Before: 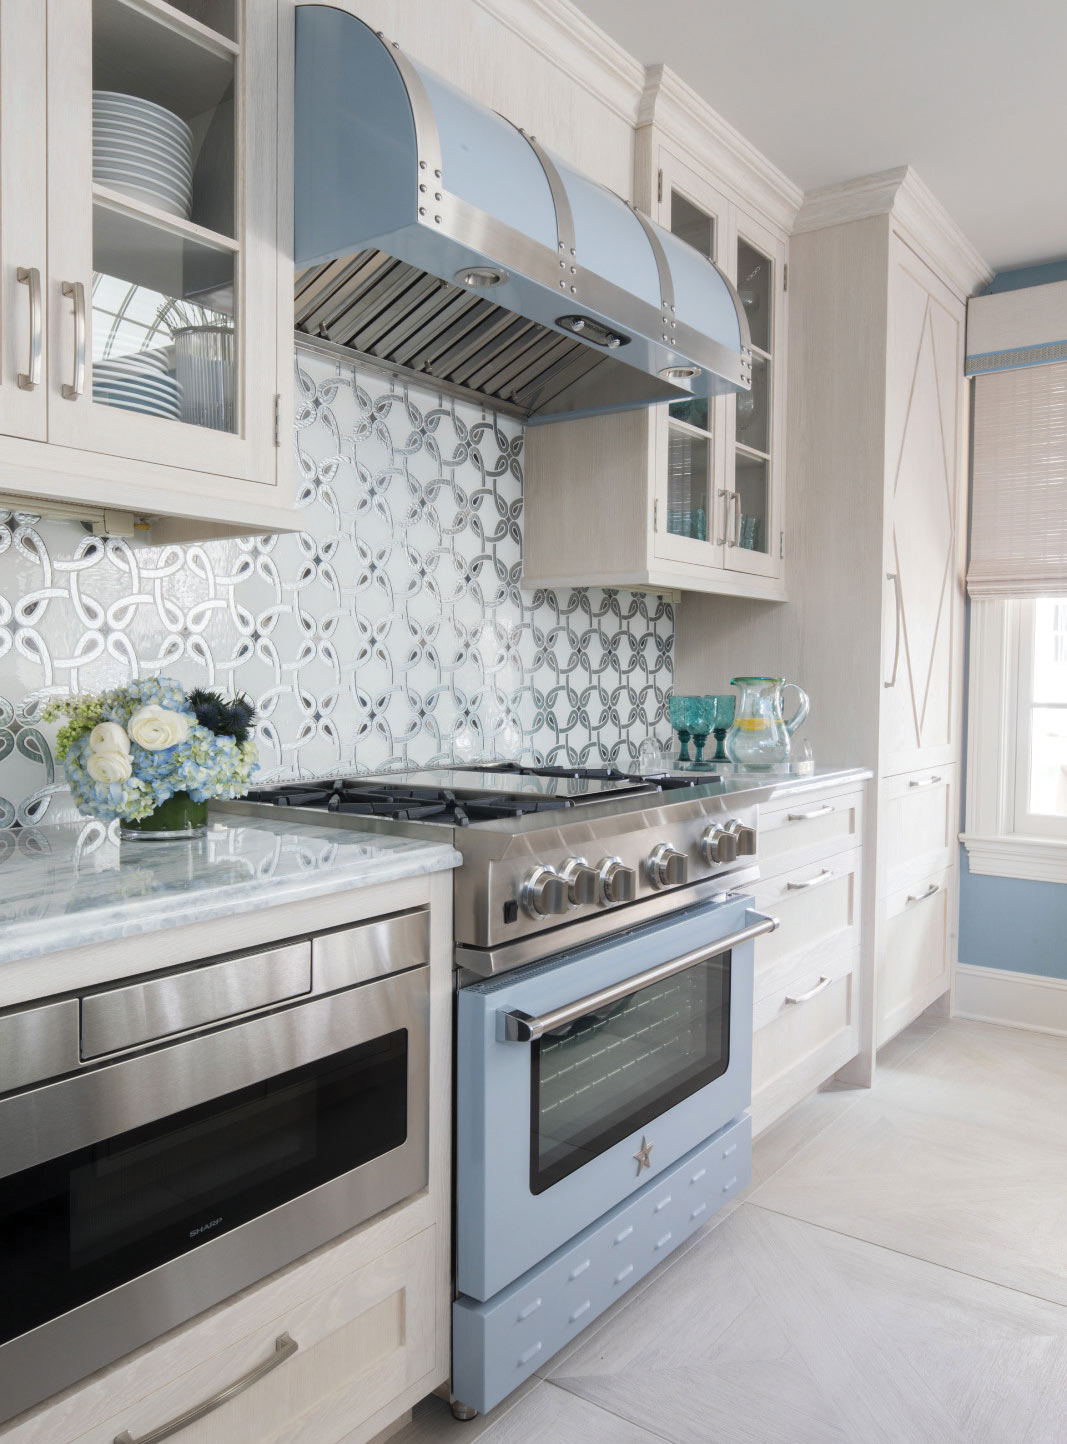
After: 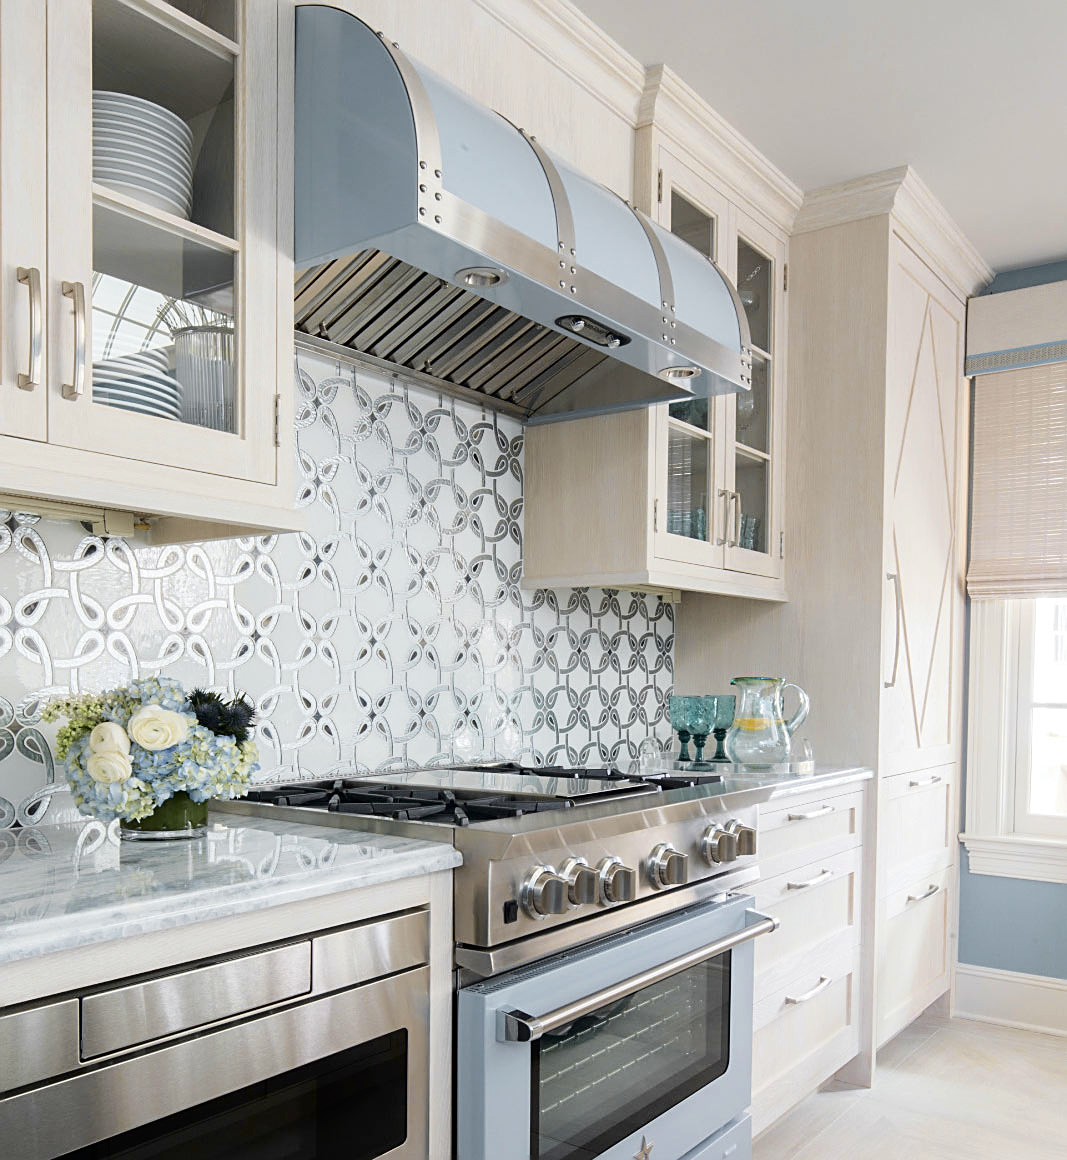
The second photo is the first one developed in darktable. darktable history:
tone curve: curves: ch0 [(0.003, 0) (0.066, 0.023) (0.149, 0.094) (0.264, 0.238) (0.395, 0.401) (0.517, 0.553) (0.716, 0.743) (0.813, 0.846) (1, 1)]; ch1 [(0, 0) (0.164, 0.115) (0.337, 0.332) (0.39, 0.398) (0.464, 0.461) (0.501, 0.5) (0.521, 0.529) (0.571, 0.588) (0.652, 0.681) (0.733, 0.749) (0.811, 0.796) (1, 1)]; ch2 [(0, 0) (0.337, 0.382) (0.464, 0.476) (0.501, 0.502) (0.527, 0.54) (0.556, 0.567) (0.6, 0.59) (0.687, 0.675) (1, 1)], color space Lab, independent channels, preserve colors none
crop: bottom 19.644%
sharpen: amount 0.55
color contrast: green-magenta contrast 0.8, blue-yellow contrast 1.1, unbound 0
